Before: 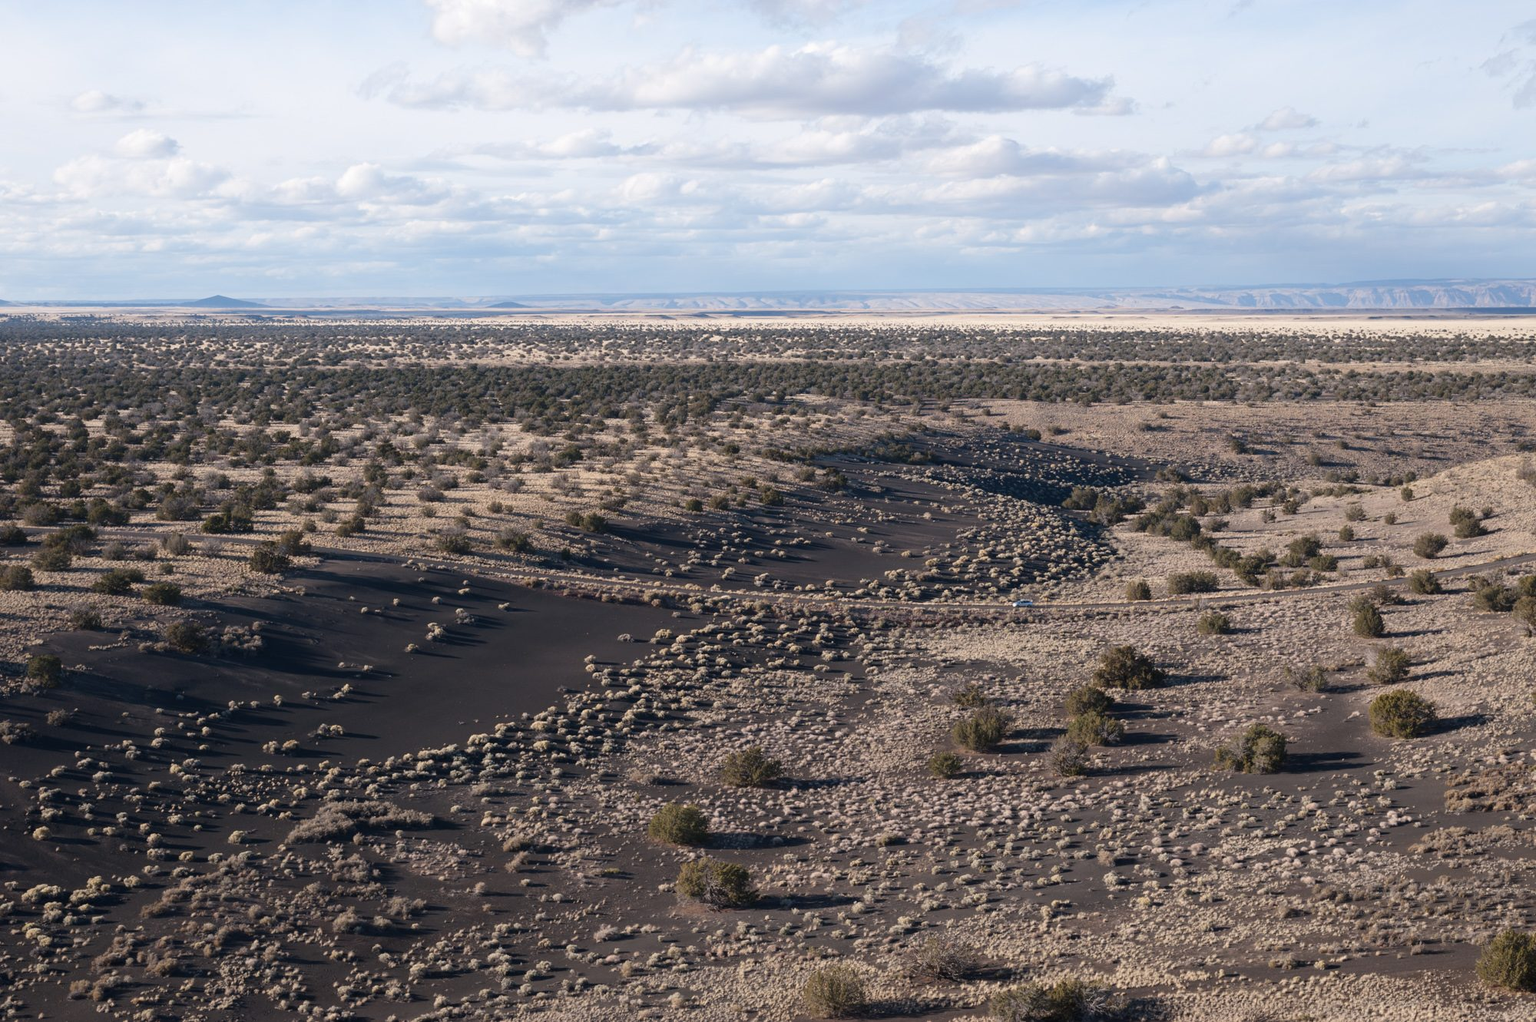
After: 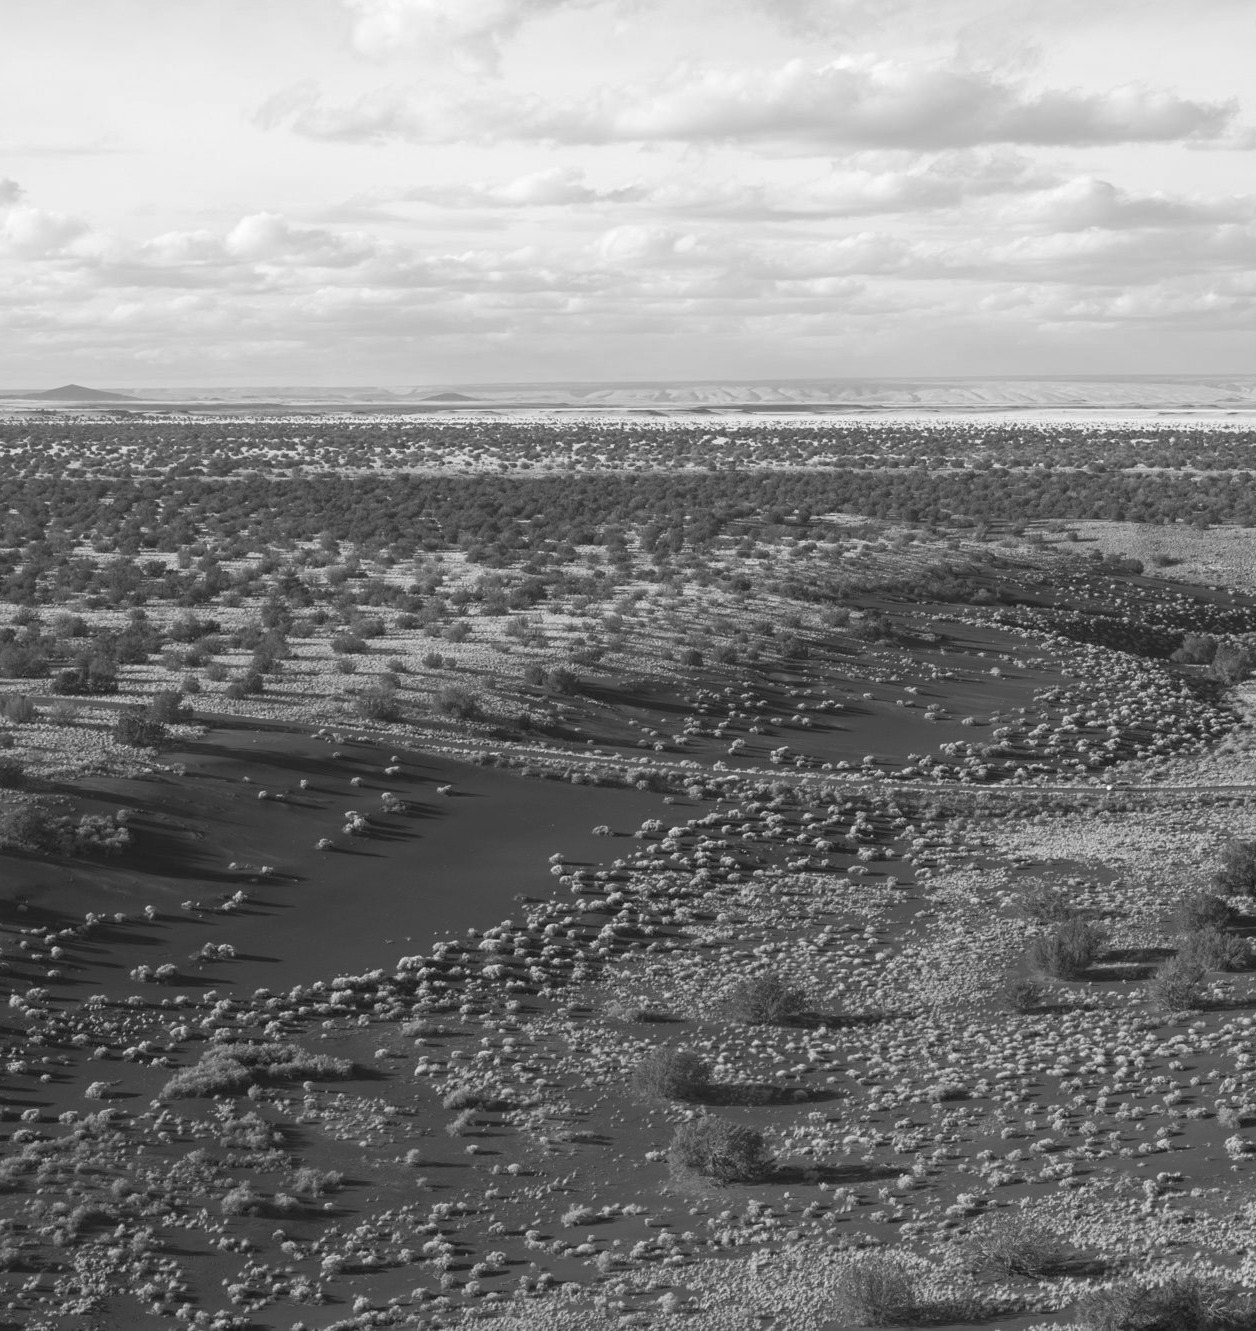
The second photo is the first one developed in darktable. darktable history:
monochrome: on, module defaults
rgb curve: curves: ch0 [(0, 0) (0.072, 0.166) (0.217, 0.293) (0.414, 0.42) (1, 1)], compensate middle gray true, preserve colors basic power
crop: left 10.644%, right 26.528%
